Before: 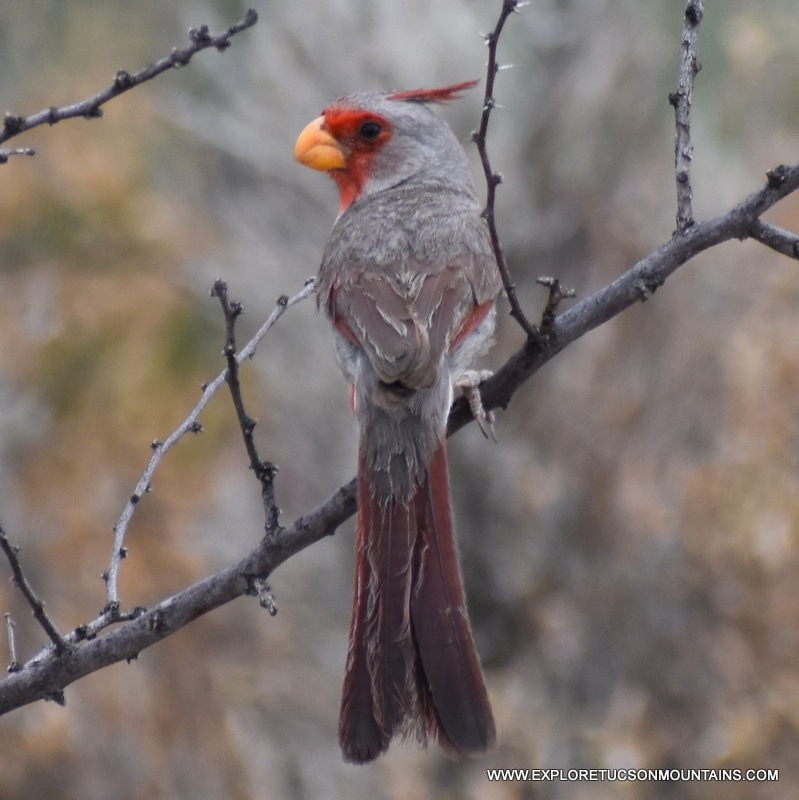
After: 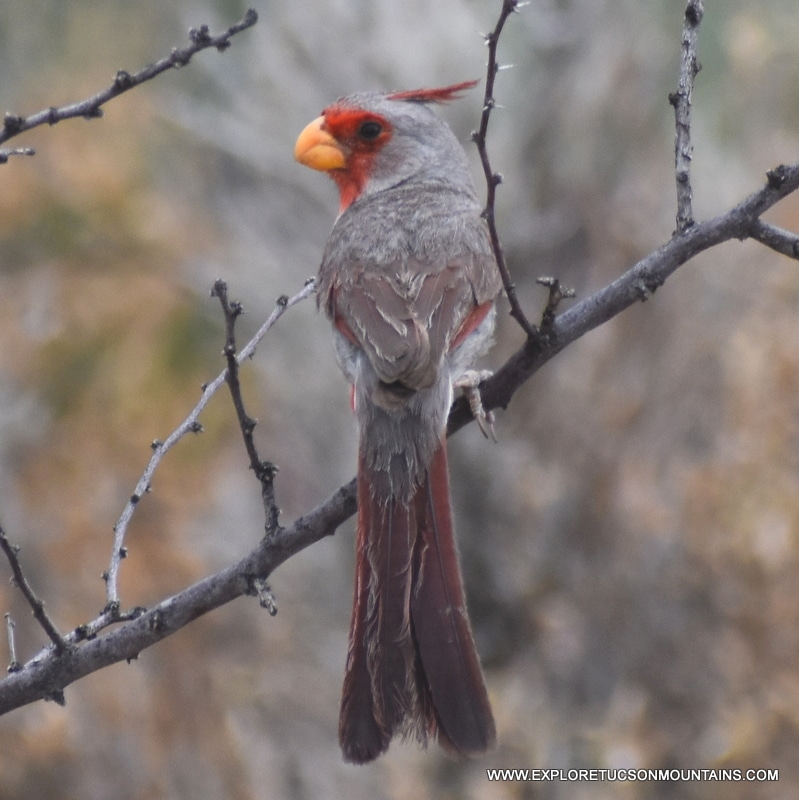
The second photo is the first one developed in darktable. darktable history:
exposure: black level correction -0.01, exposure 0.069 EV, compensate highlight preservation false
